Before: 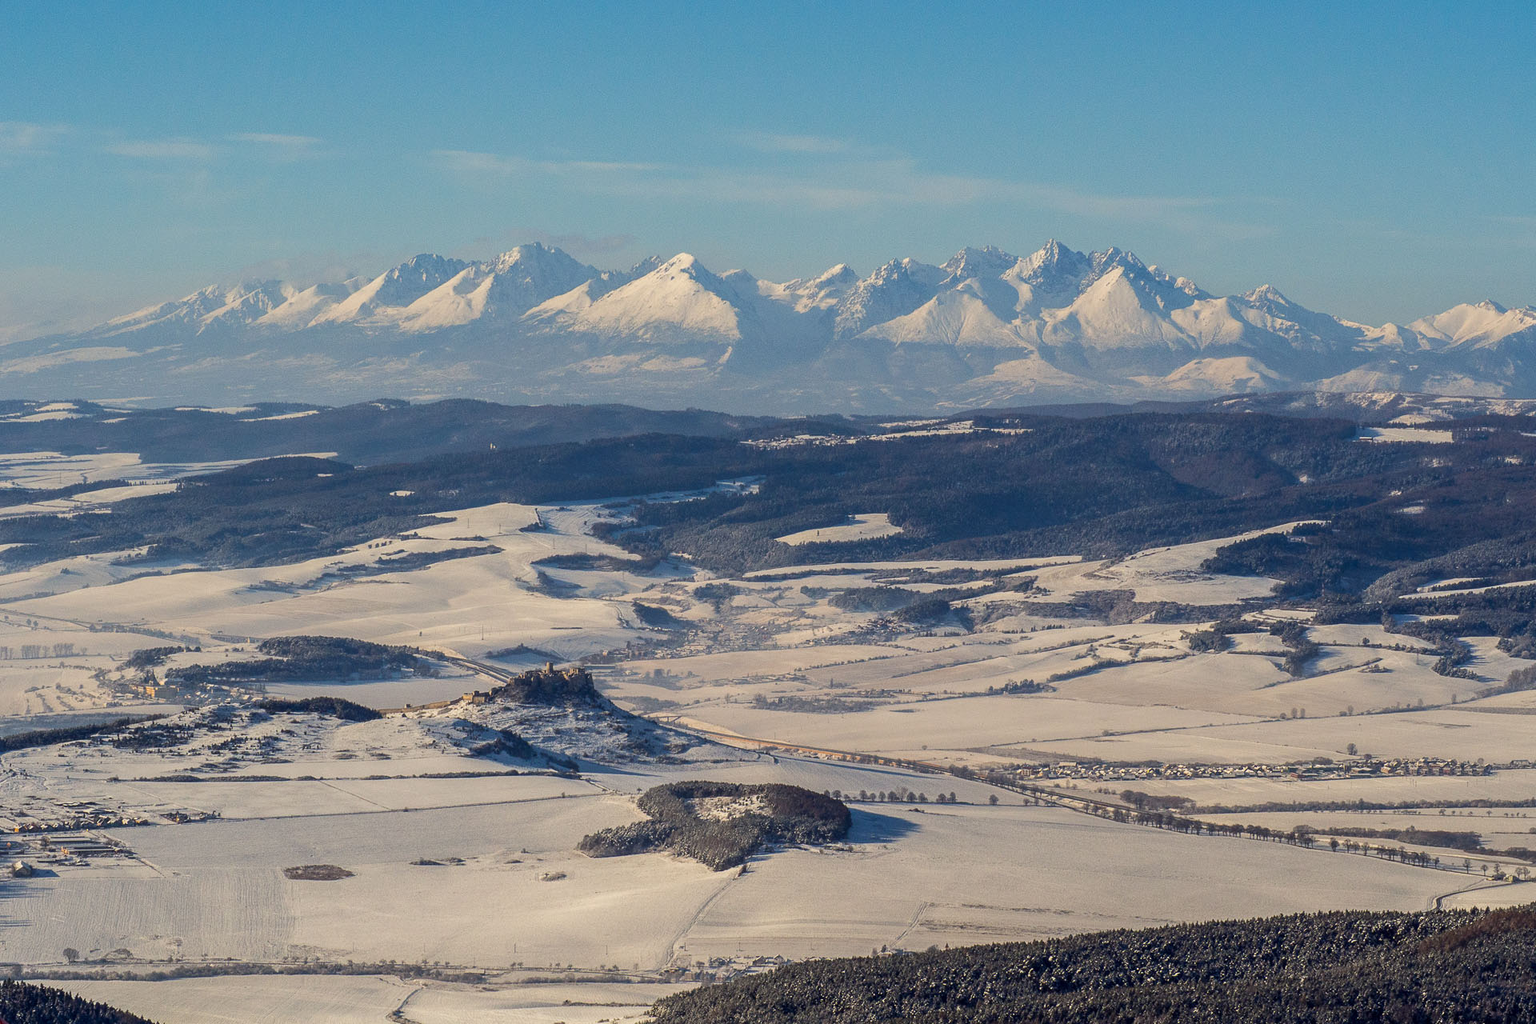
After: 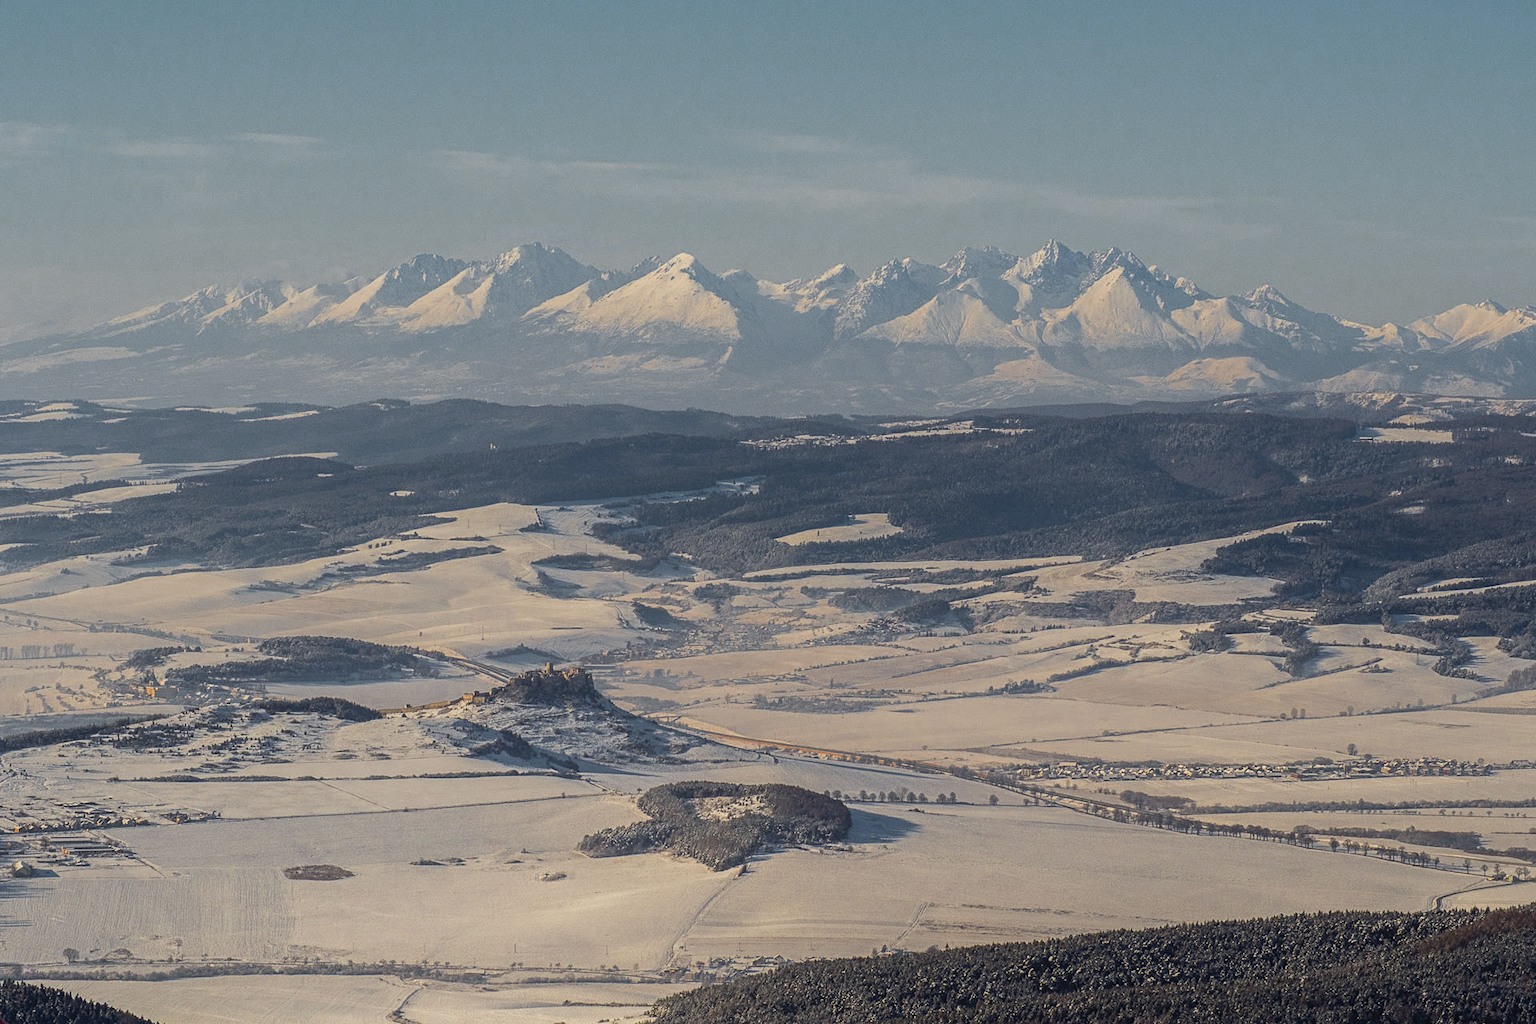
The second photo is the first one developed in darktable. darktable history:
contrast equalizer: octaves 7, y [[0.439, 0.44, 0.442, 0.457, 0.493, 0.498], [0.5 ×6], [0.5 ×6], [0 ×6], [0 ×6]]
color zones: curves: ch0 [(0.035, 0.242) (0.25, 0.5) (0.384, 0.214) (0.488, 0.255) (0.75, 0.5)]; ch1 [(0.063, 0.379) (0.25, 0.5) (0.354, 0.201) (0.489, 0.085) (0.729, 0.271)]; ch2 [(0.25, 0.5) (0.38, 0.517) (0.442, 0.51) (0.735, 0.456)]
